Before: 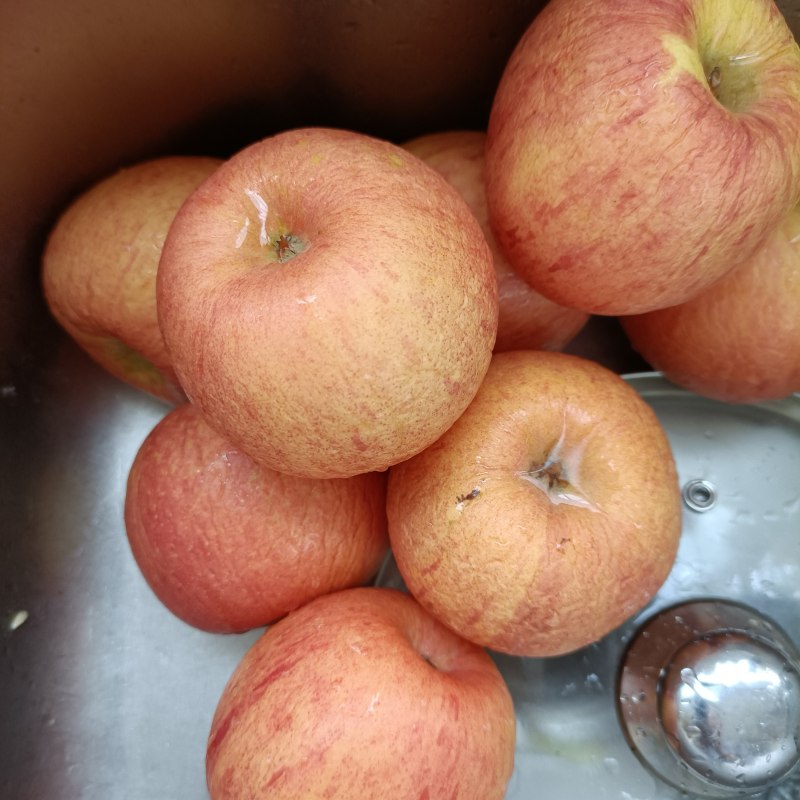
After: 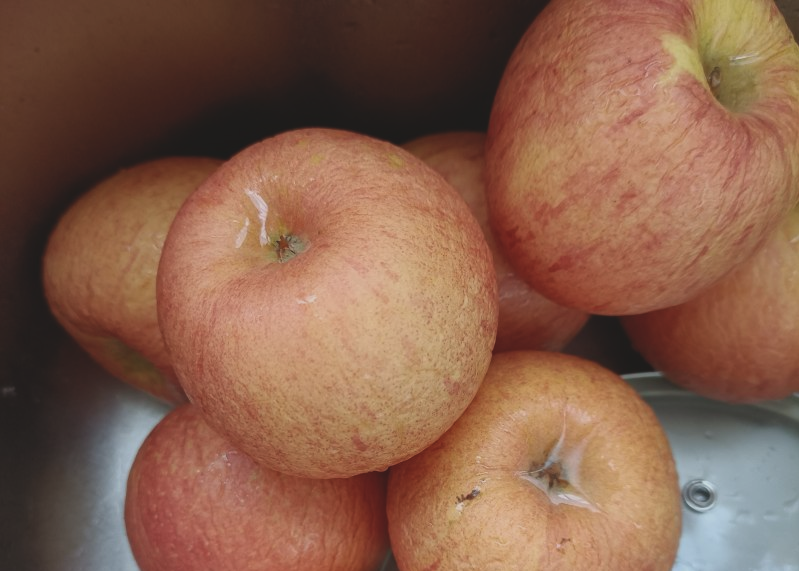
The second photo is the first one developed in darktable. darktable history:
exposure: black level correction -0.015, exposure -0.5 EV, compensate highlight preservation false
crop: bottom 28.576%
